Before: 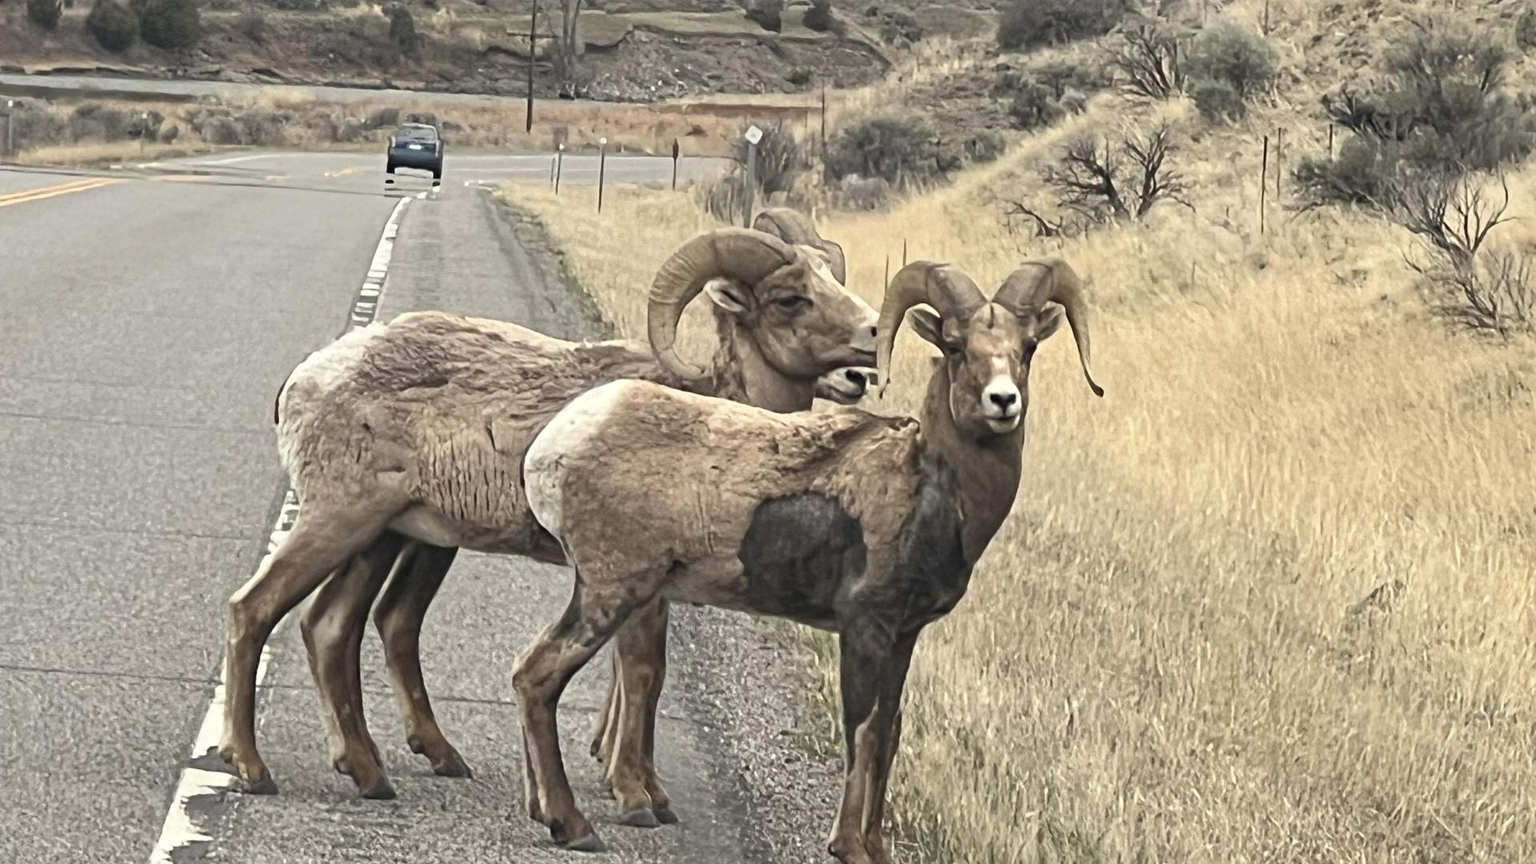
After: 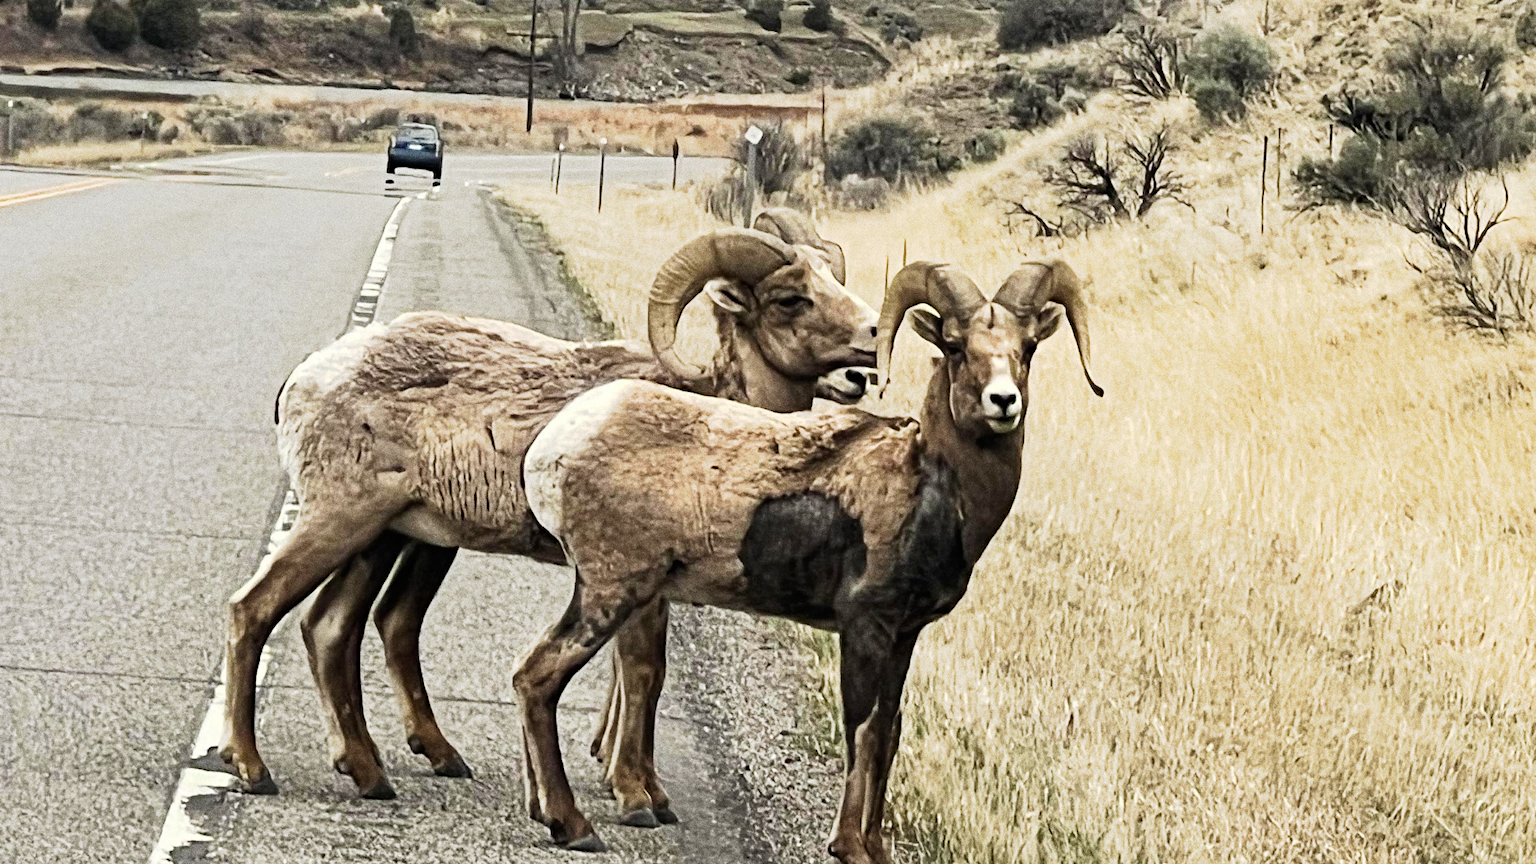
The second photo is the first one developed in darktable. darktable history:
grain: coarseness 0.09 ISO, strength 40%
tone curve: curves: ch0 [(0, 0) (0.003, 0.001) (0.011, 0.001) (0.025, 0.001) (0.044, 0.001) (0.069, 0.003) (0.1, 0.007) (0.136, 0.013) (0.177, 0.032) (0.224, 0.083) (0.277, 0.157) (0.335, 0.237) (0.399, 0.334) (0.468, 0.446) (0.543, 0.562) (0.623, 0.683) (0.709, 0.801) (0.801, 0.869) (0.898, 0.918) (1, 1)], preserve colors none
